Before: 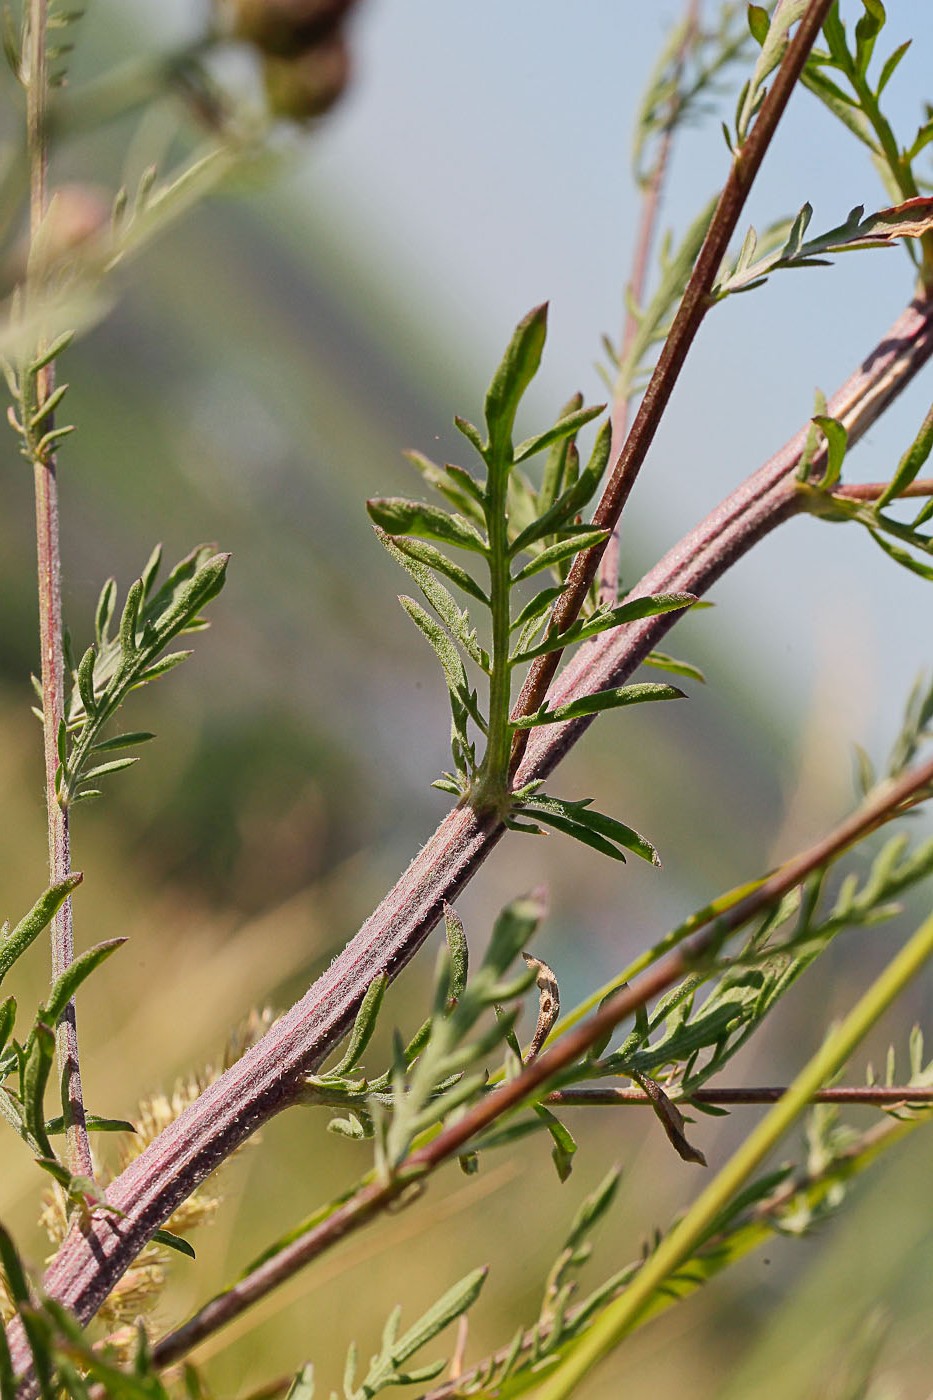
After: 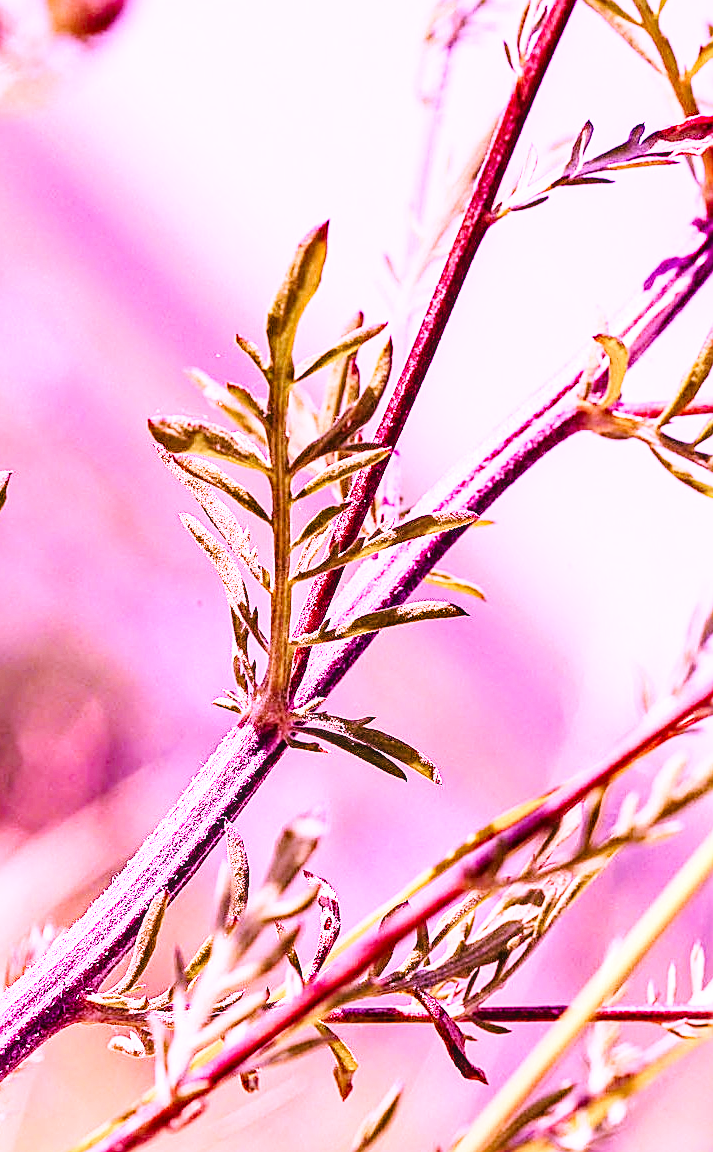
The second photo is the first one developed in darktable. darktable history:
crop: left 23.478%, top 5.874%, bottom 11.834%
sharpen: on, module defaults
base curve: curves: ch0 [(0, 0) (0, 0) (0.002, 0.001) (0.008, 0.003) (0.019, 0.011) (0.037, 0.037) (0.064, 0.11) (0.102, 0.232) (0.152, 0.379) (0.216, 0.524) (0.296, 0.665) (0.394, 0.789) (0.512, 0.881) (0.651, 0.945) (0.813, 0.986) (1, 1)], preserve colors none
shadows and highlights: shadows -31.34, highlights 29.54, shadows color adjustment 98.01%, highlights color adjustment 58%
color calibration: illuminant custom, x 0.263, y 0.521, temperature 7024.68 K
exposure: black level correction 0, exposure 0.704 EV, compensate highlight preservation false
local contrast: on, module defaults
haze removal: compatibility mode true
